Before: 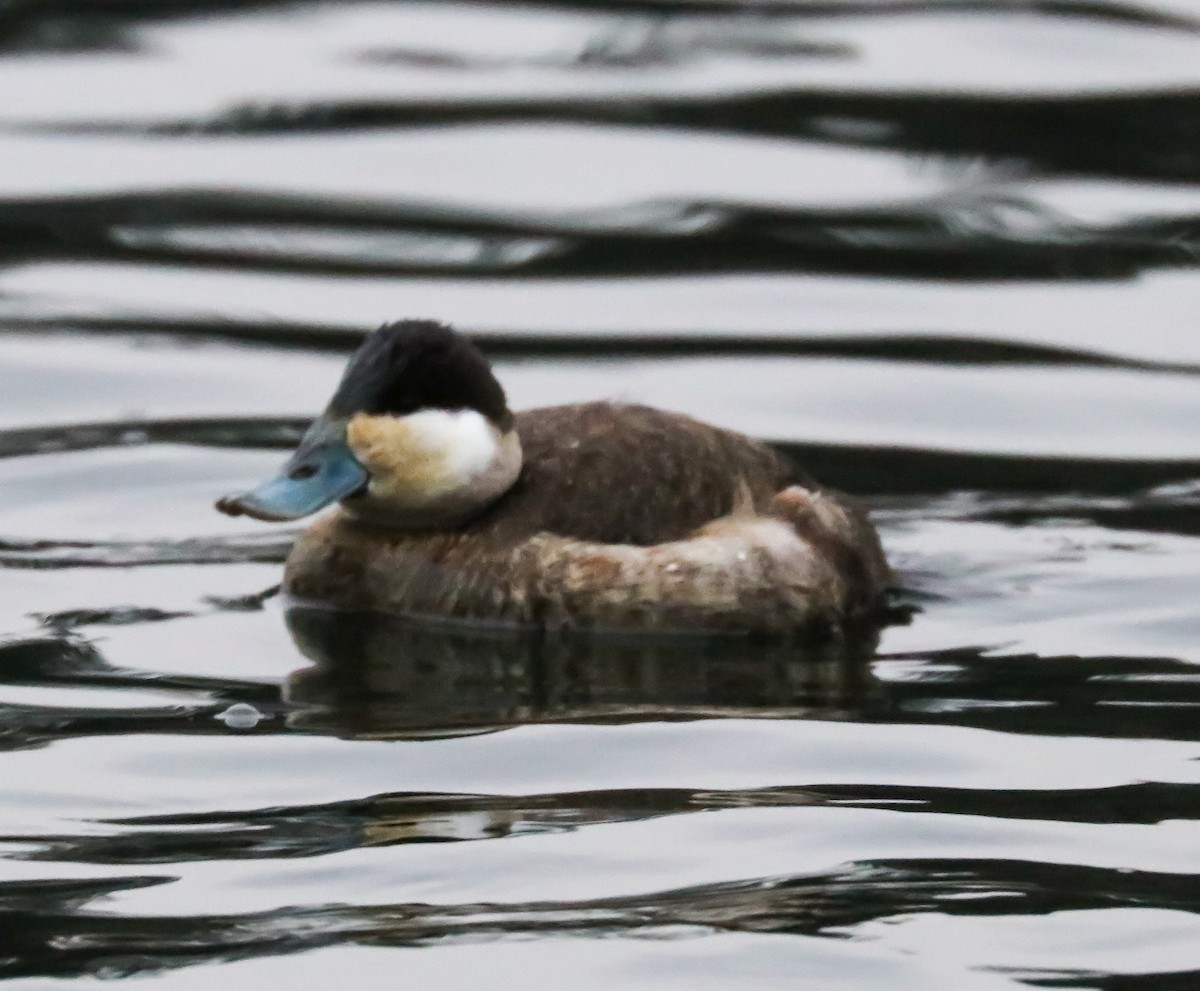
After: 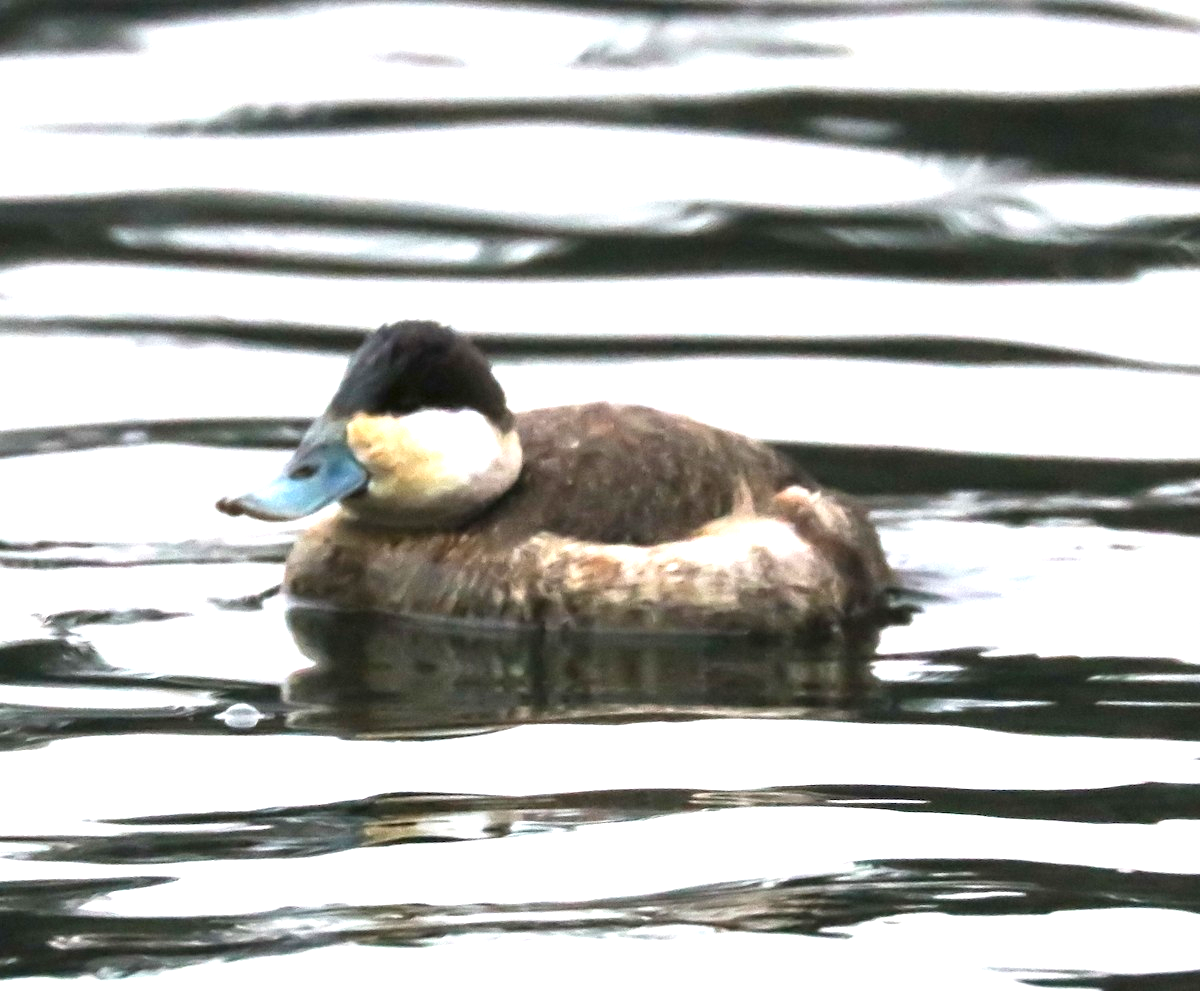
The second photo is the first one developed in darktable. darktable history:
exposure: black level correction 0, exposure 1.468 EV, compensate exposure bias true, compensate highlight preservation false
